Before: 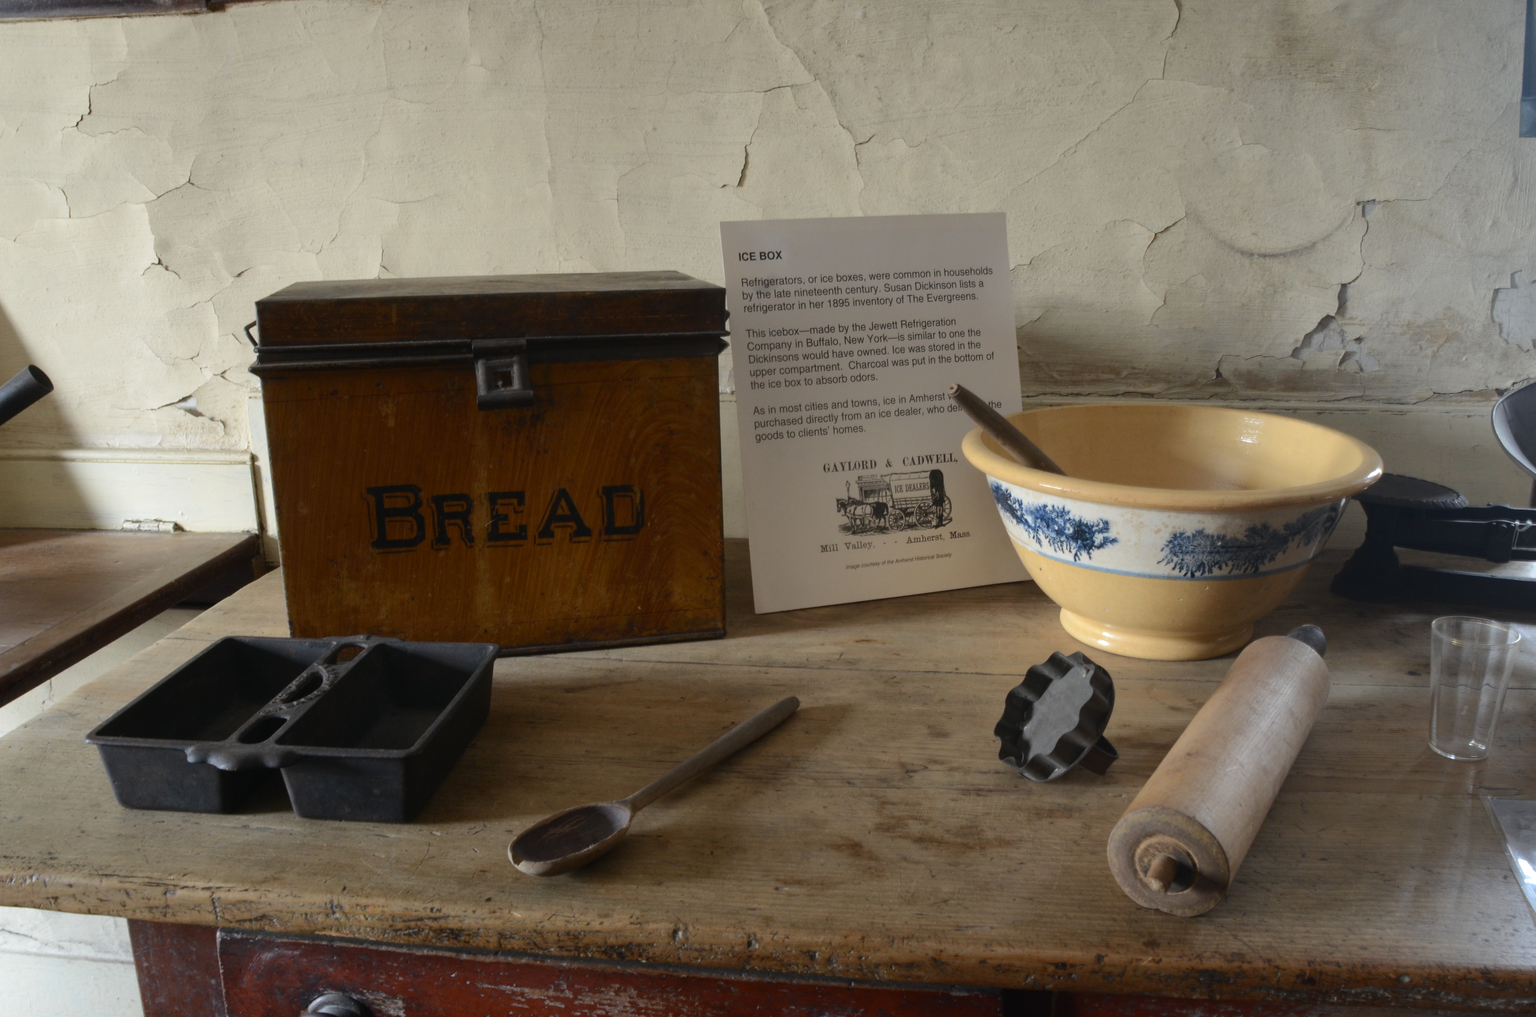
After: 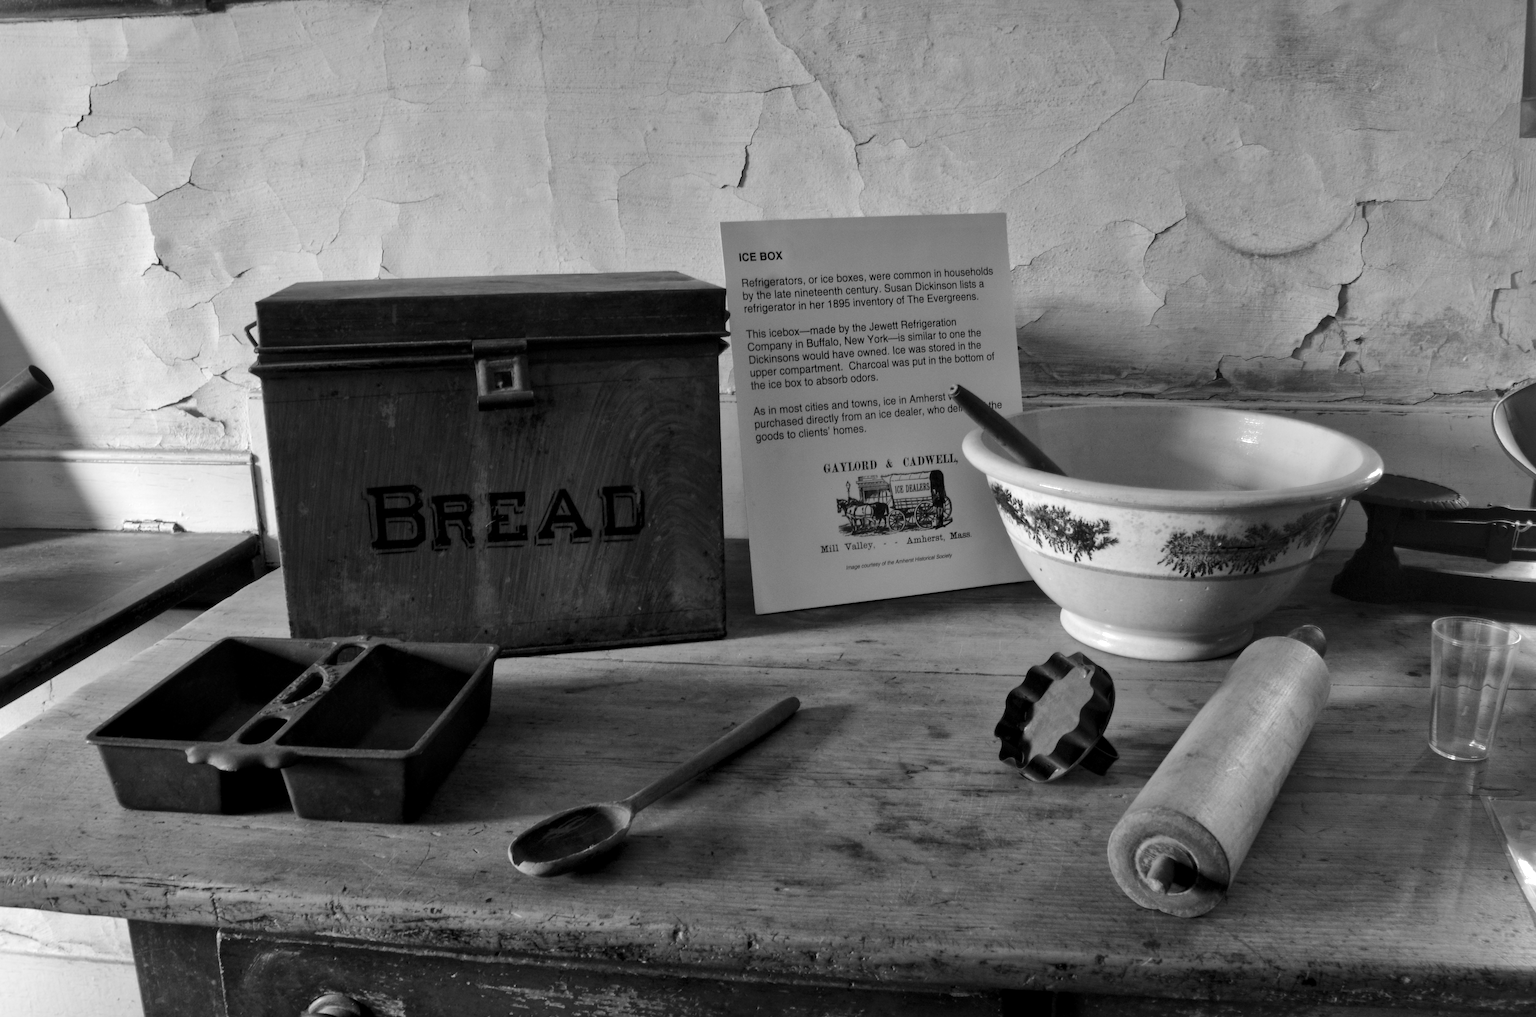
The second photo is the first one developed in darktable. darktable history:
local contrast: mode bilateral grid, contrast 100, coarseness 100, detail 165%, midtone range 0.2
monochrome: on, module defaults
color balance rgb: perceptual saturation grading › global saturation 25%, global vibrance 20%
